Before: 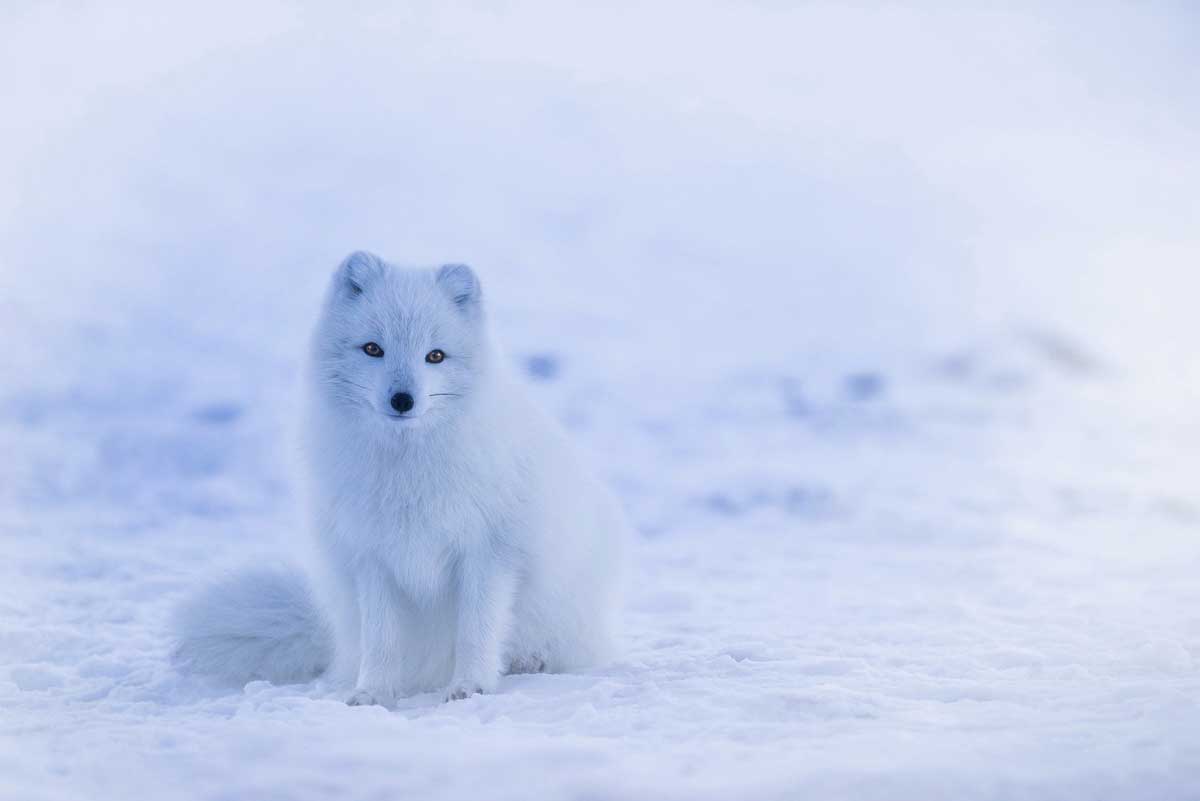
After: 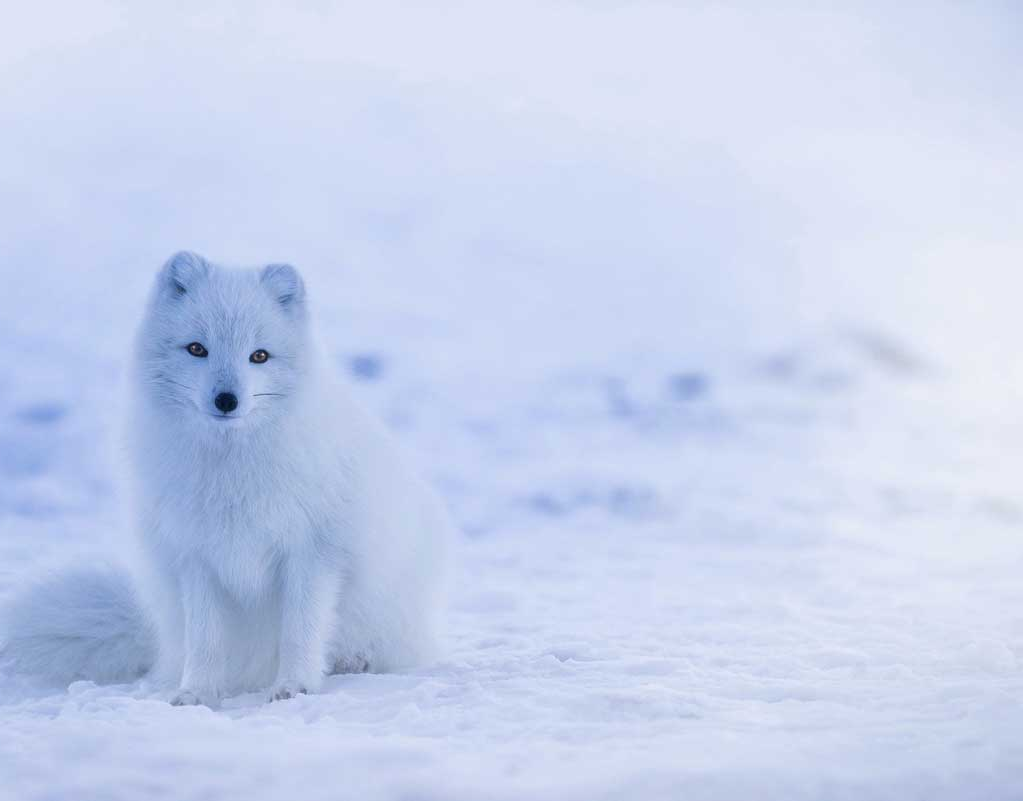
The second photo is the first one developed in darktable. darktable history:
crop and rotate: left 14.695%
